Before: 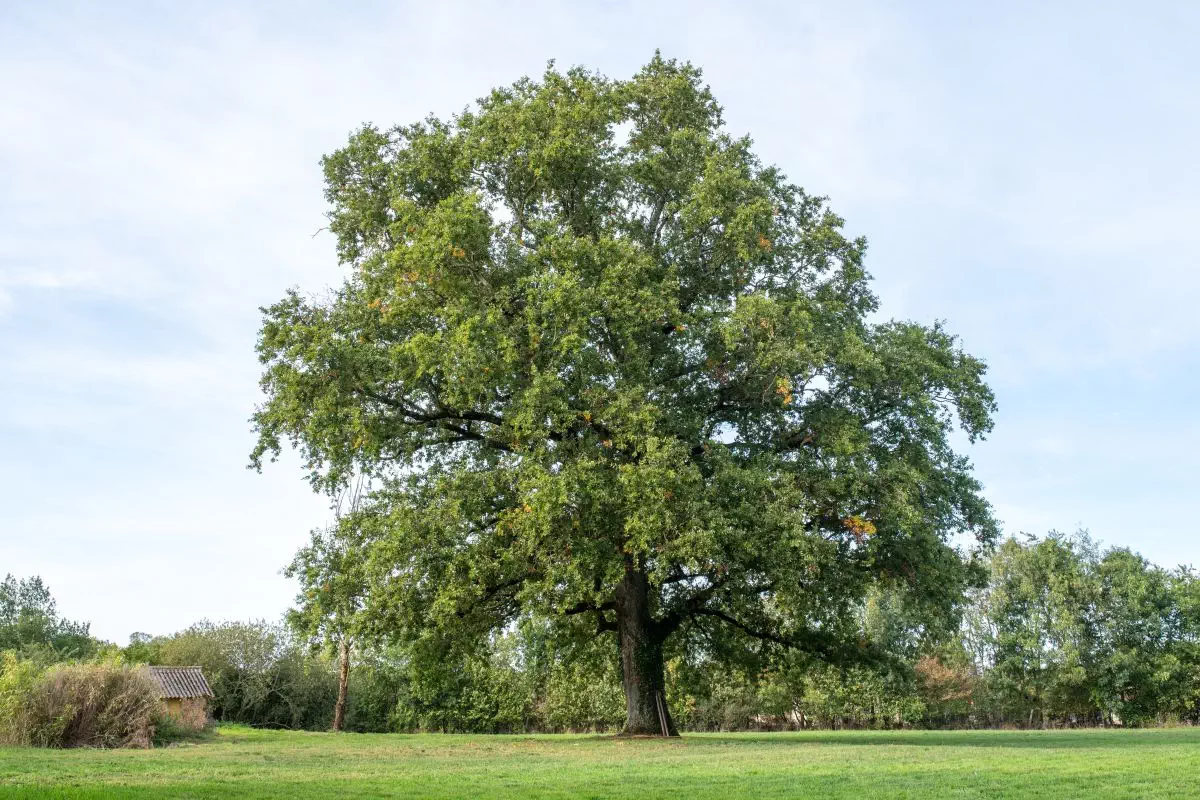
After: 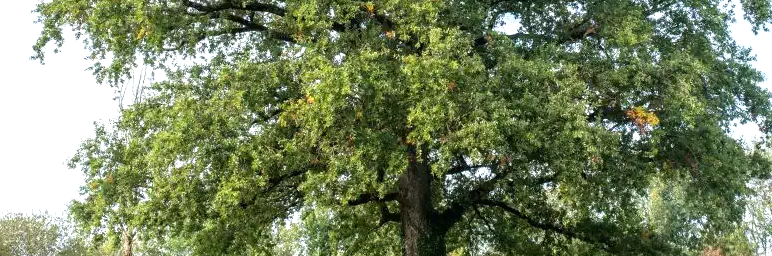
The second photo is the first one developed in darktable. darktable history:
crop: left 18.091%, top 51.13%, right 17.525%, bottom 16.85%
exposure: exposure 0.485 EV, compensate highlight preservation false
